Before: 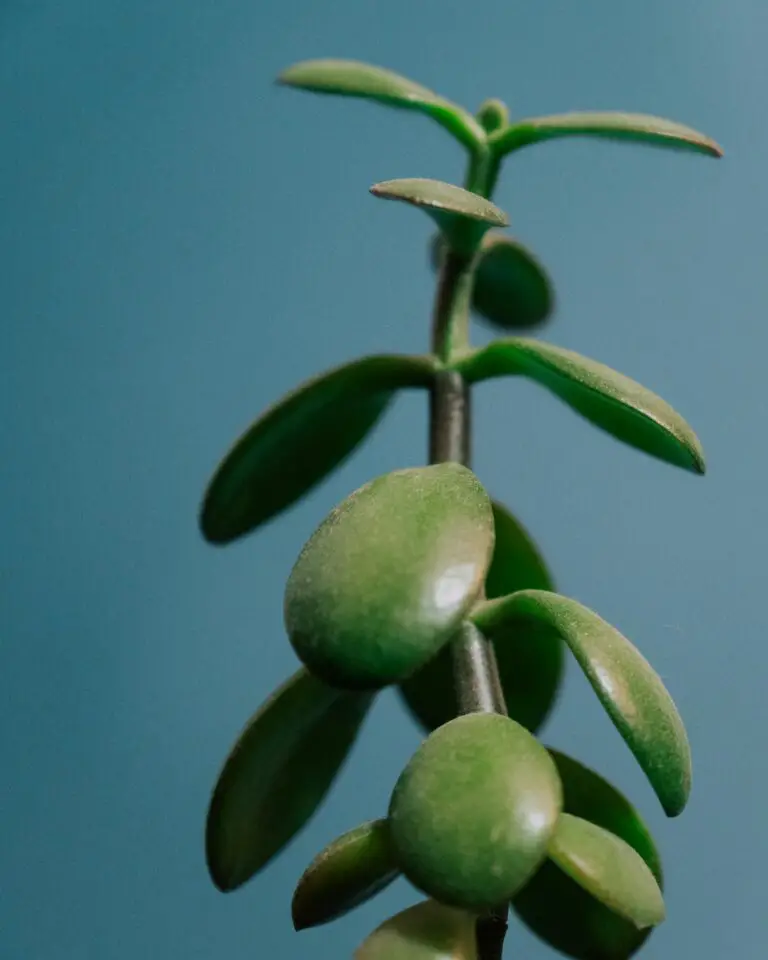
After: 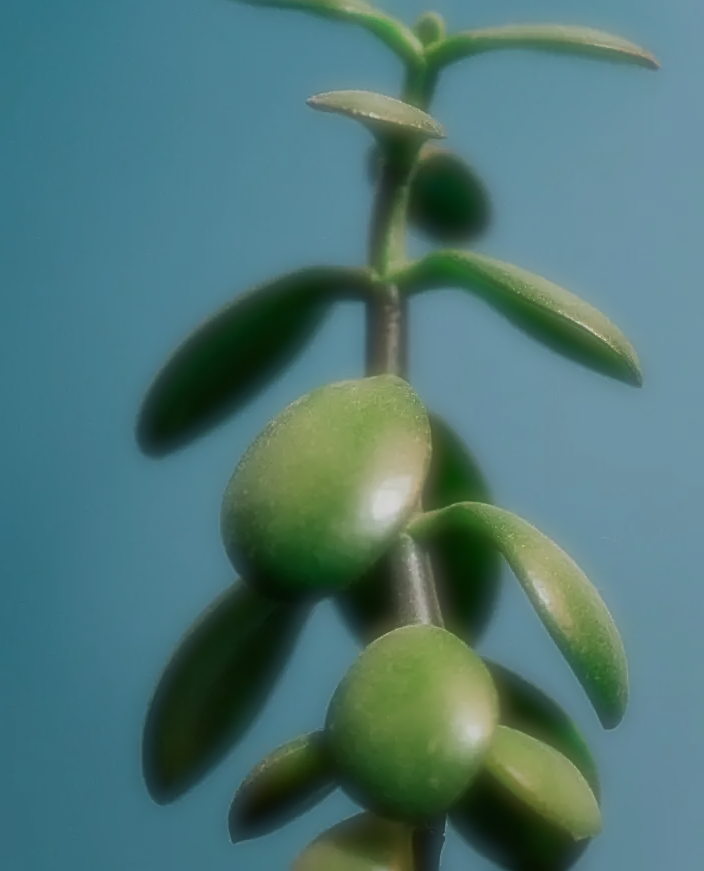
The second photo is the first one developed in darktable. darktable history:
crop and rotate: left 8.262%, top 9.226%
white balance: emerald 1
soften: on, module defaults
sharpen: amount 1
